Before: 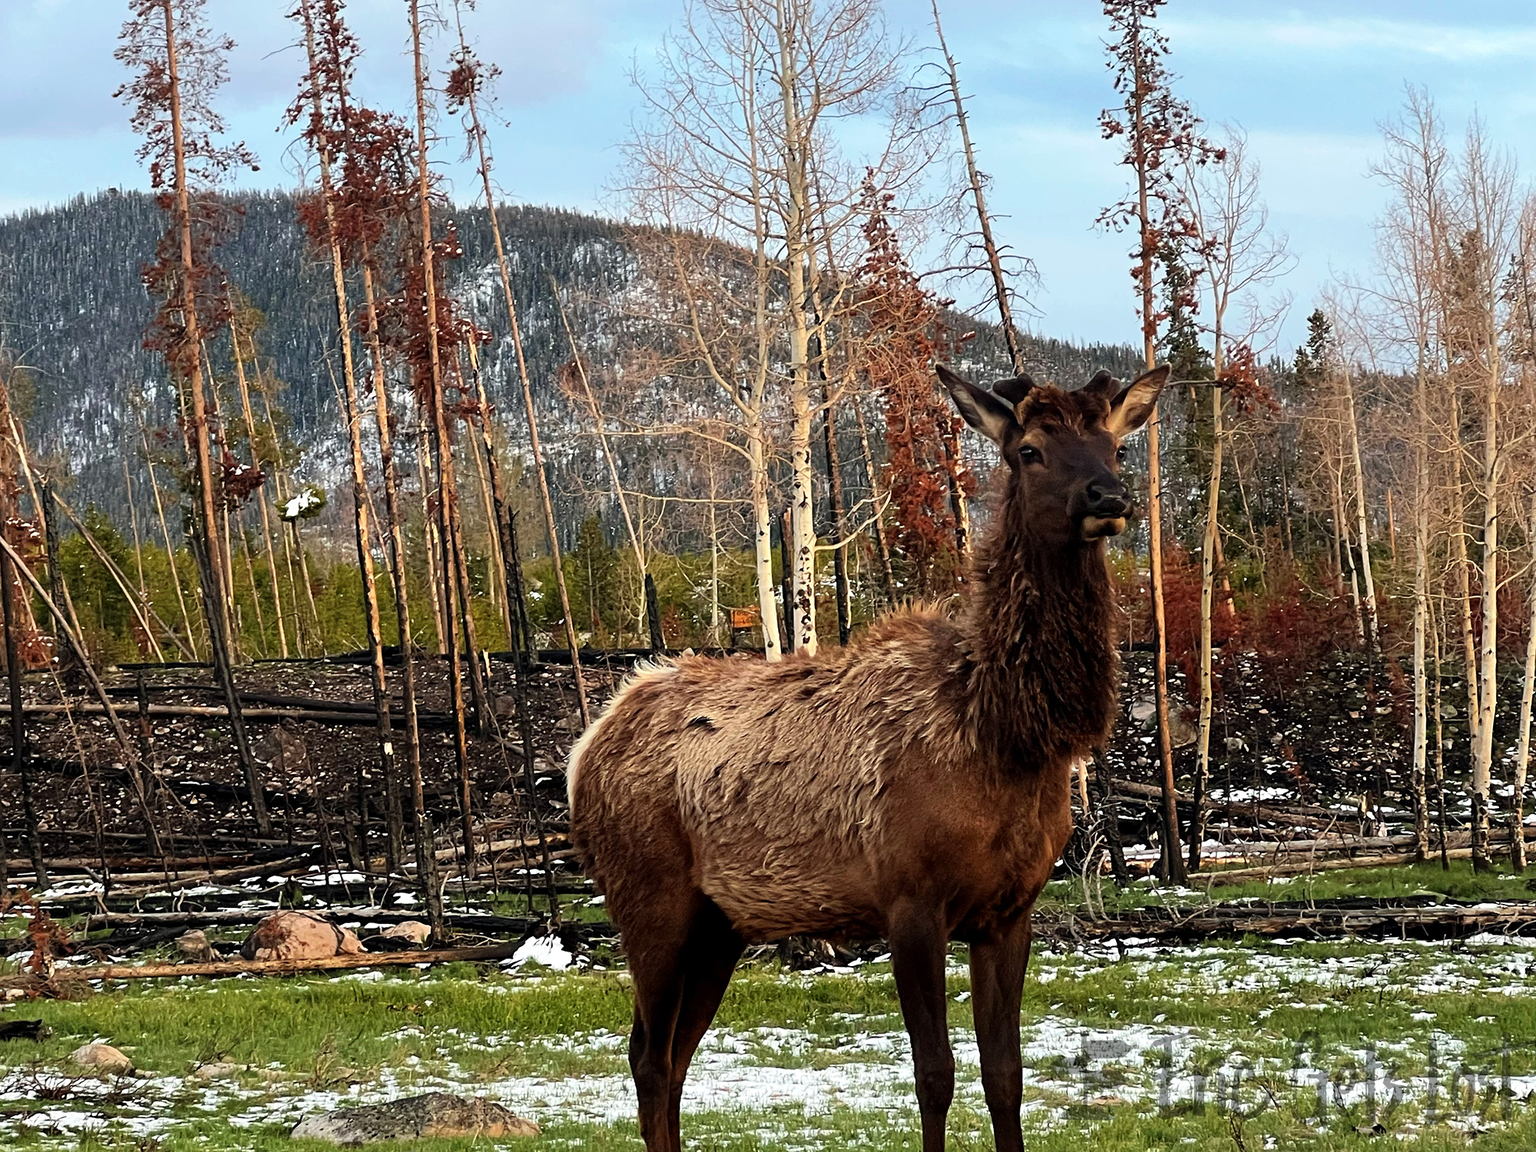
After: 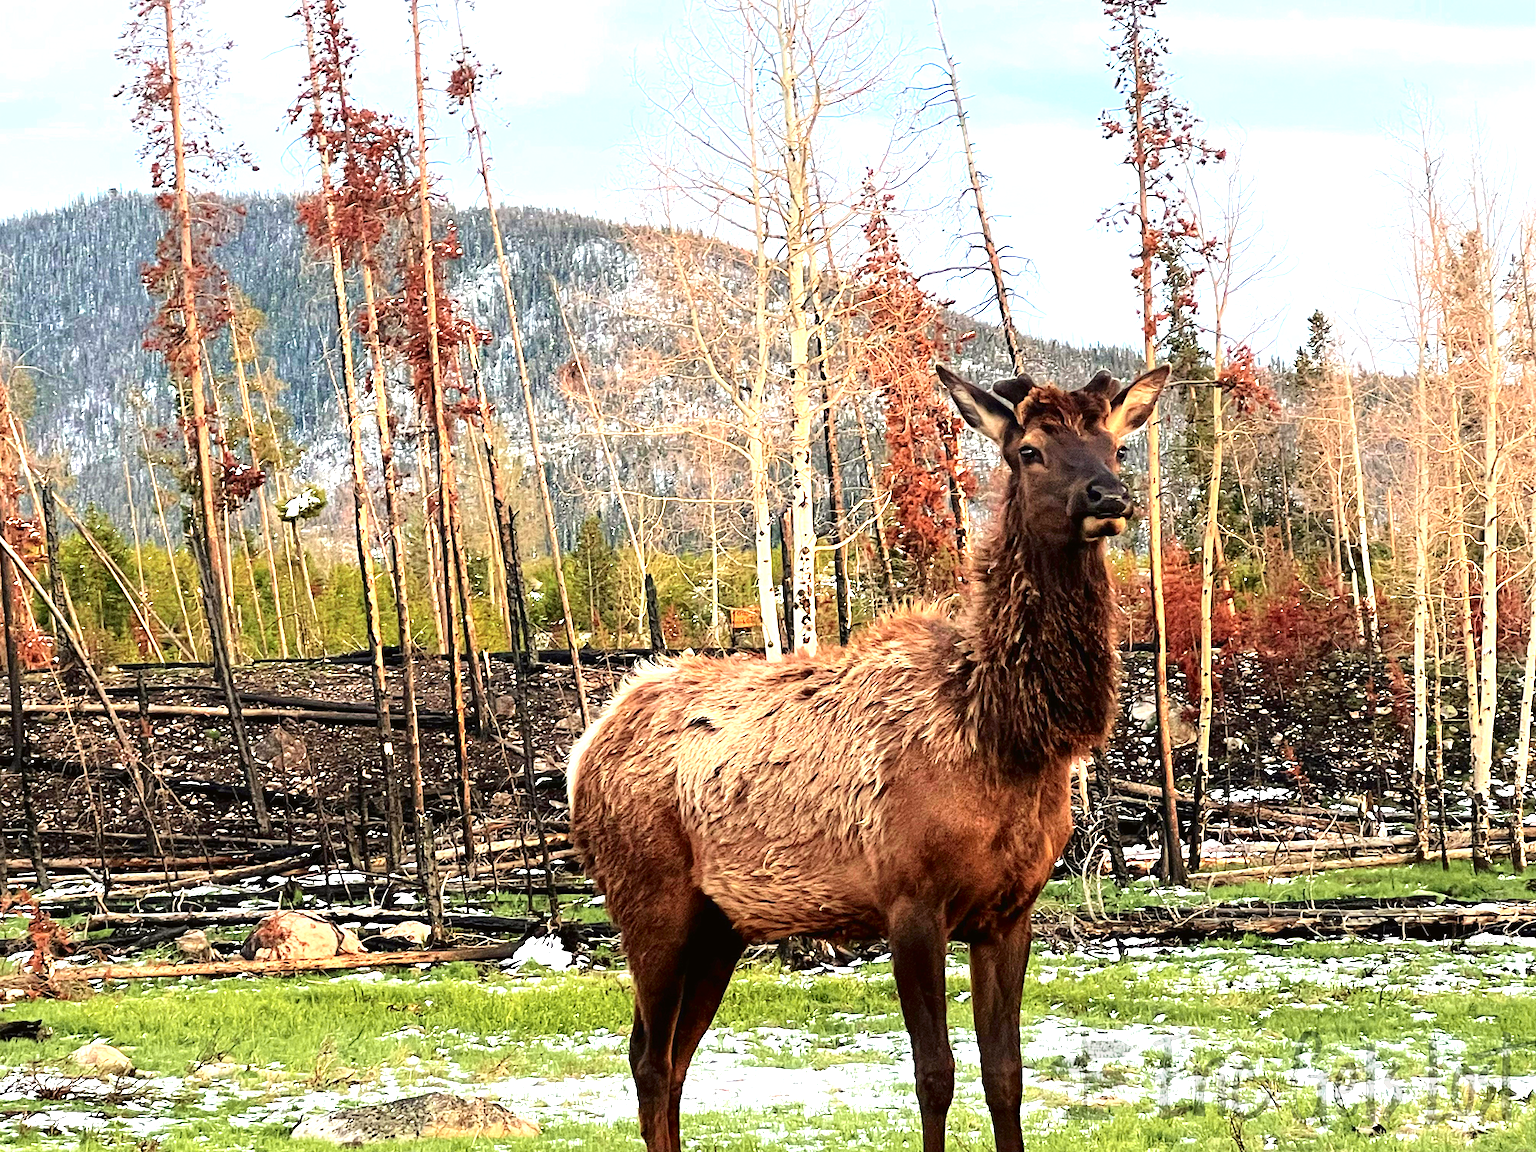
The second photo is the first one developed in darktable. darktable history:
tone curve: curves: ch0 [(0, 0.01) (0.052, 0.045) (0.136, 0.133) (0.29, 0.332) (0.453, 0.531) (0.676, 0.751) (0.89, 0.919) (1, 1)]; ch1 [(0, 0) (0.094, 0.081) (0.285, 0.299) (0.385, 0.403) (0.447, 0.429) (0.495, 0.496) (0.544, 0.552) (0.589, 0.612) (0.722, 0.728) (1, 1)]; ch2 [(0, 0) (0.257, 0.217) (0.43, 0.421) (0.498, 0.507) (0.531, 0.544) (0.56, 0.579) (0.625, 0.642) (1, 1)], color space Lab, independent channels, preserve colors none
exposure: black level correction 0, exposure 1.4 EV, compensate highlight preservation false
